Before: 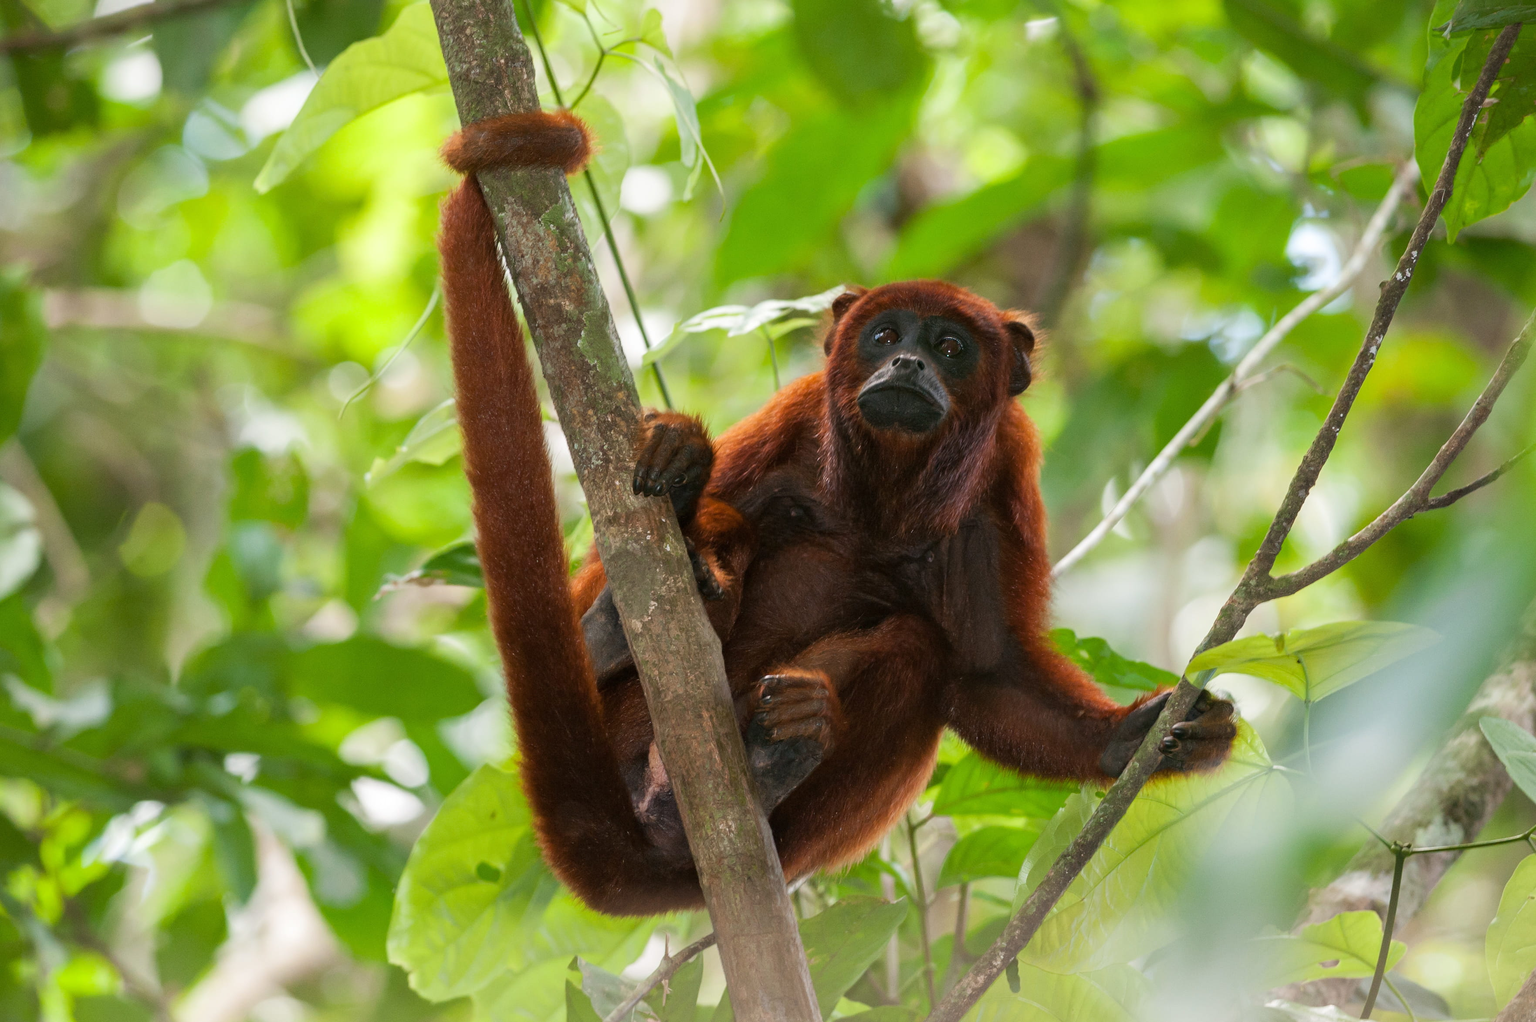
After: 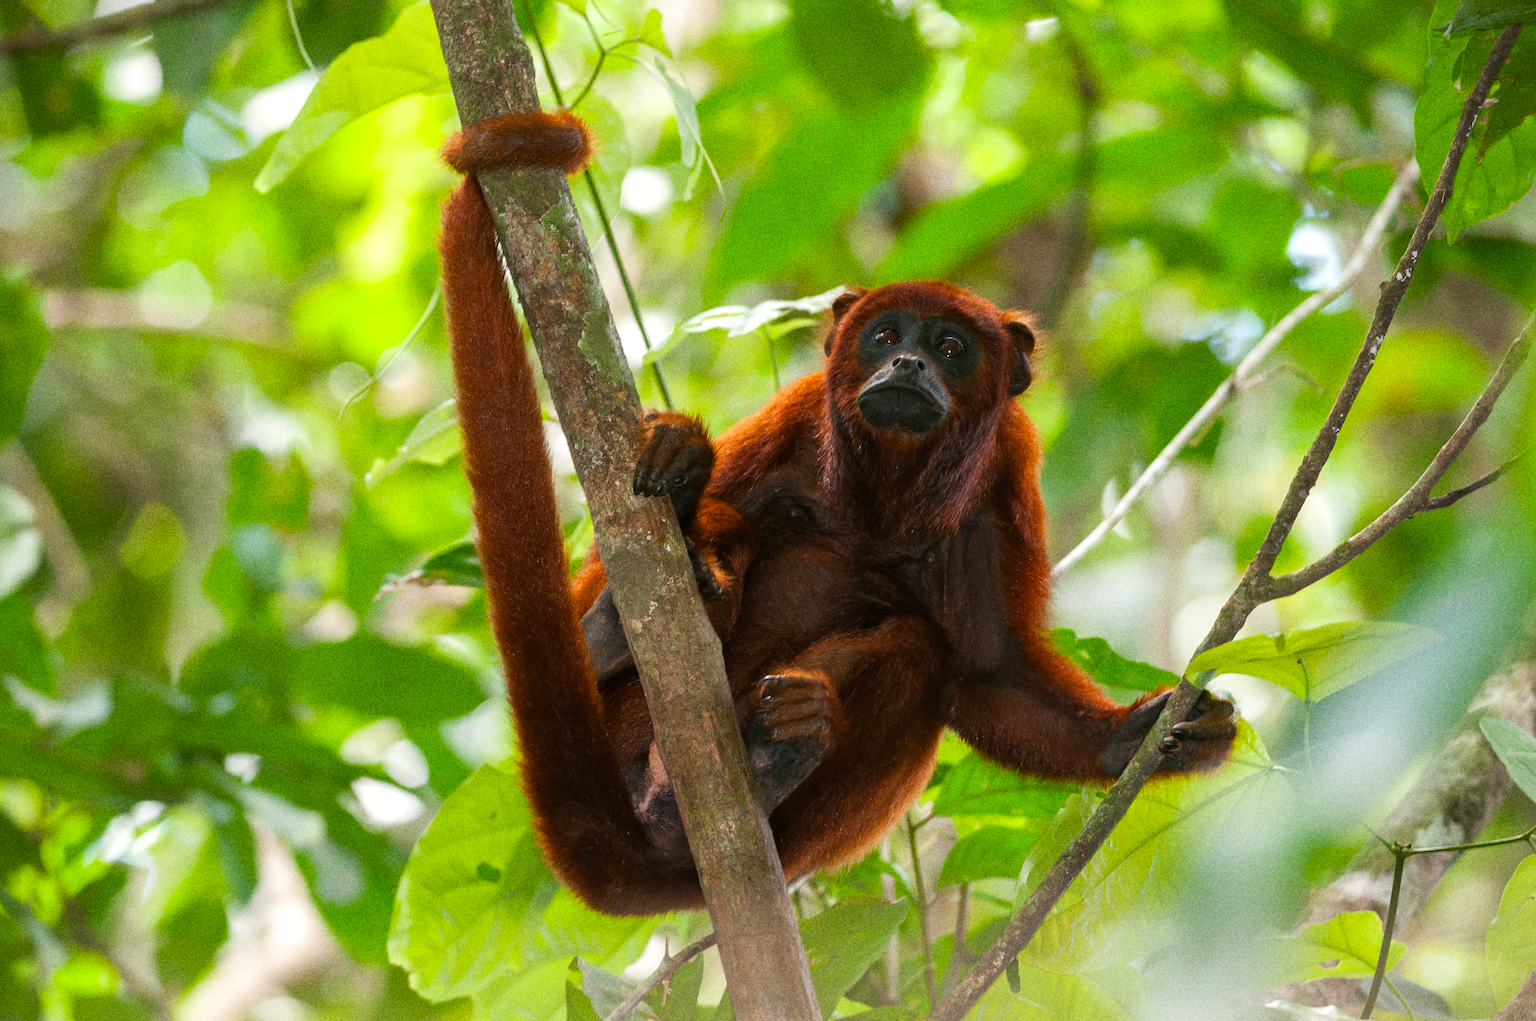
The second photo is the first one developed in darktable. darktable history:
vignetting: fall-off start 100%, fall-off radius 71%, brightness -0.434, saturation -0.2, width/height ratio 1.178, dithering 8-bit output, unbound false
color balance: contrast 6.48%, output saturation 113.3%
grain: coarseness 11.82 ISO, strength 36.67%, mid-tones bias 74.17%
